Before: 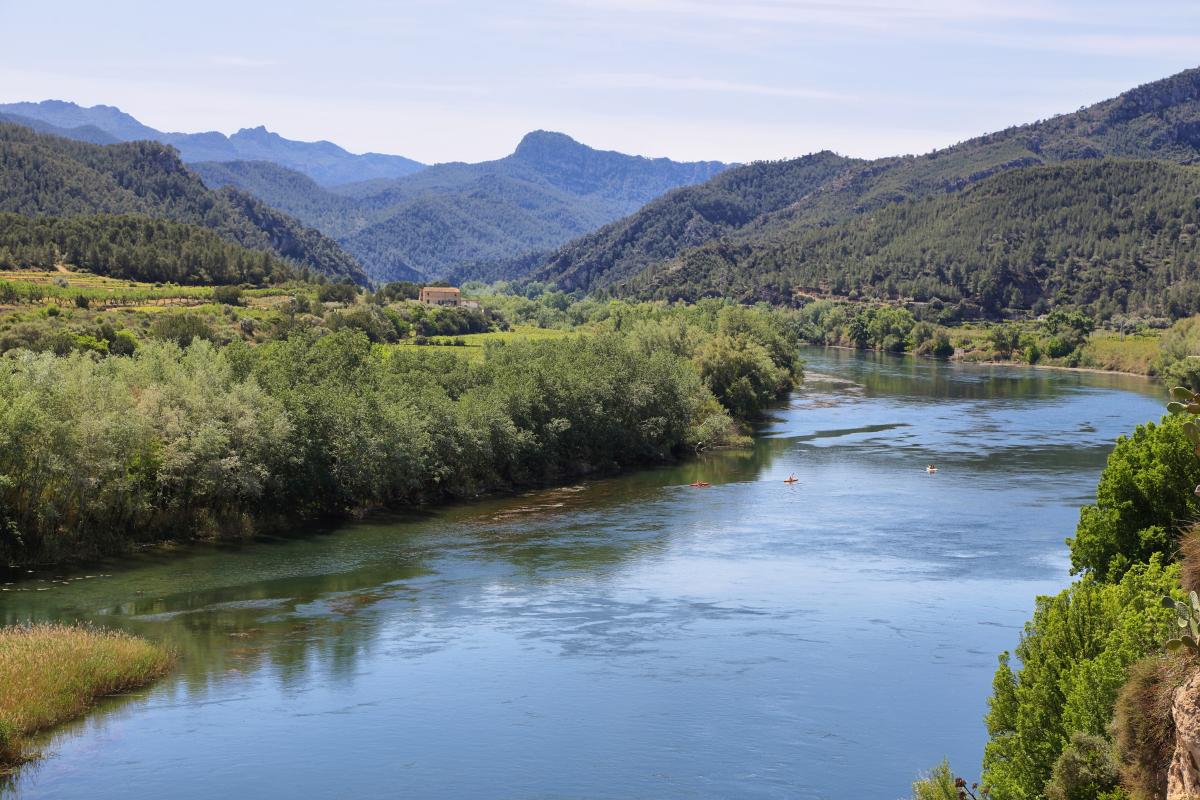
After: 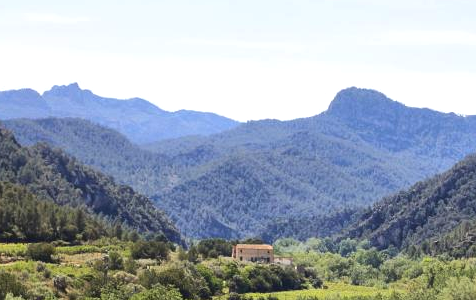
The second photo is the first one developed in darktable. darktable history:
crop: left 15.627%, top 5.45%, right 44.261%, bottom 56.483%
tone equalizer: -8 EV -0.403 EV, -7 EV -0.38 EV, -6 EV -0.371 EV, -5 EV -0.232 EV, -3 EV 0.197 EV, -2 EV 0.333 EV, -1 EV 0.388 EV, +0 EV 0.394 EV, edges refinement/feathering 500, mask exposure compensation -1.57 EV, preserve details no
